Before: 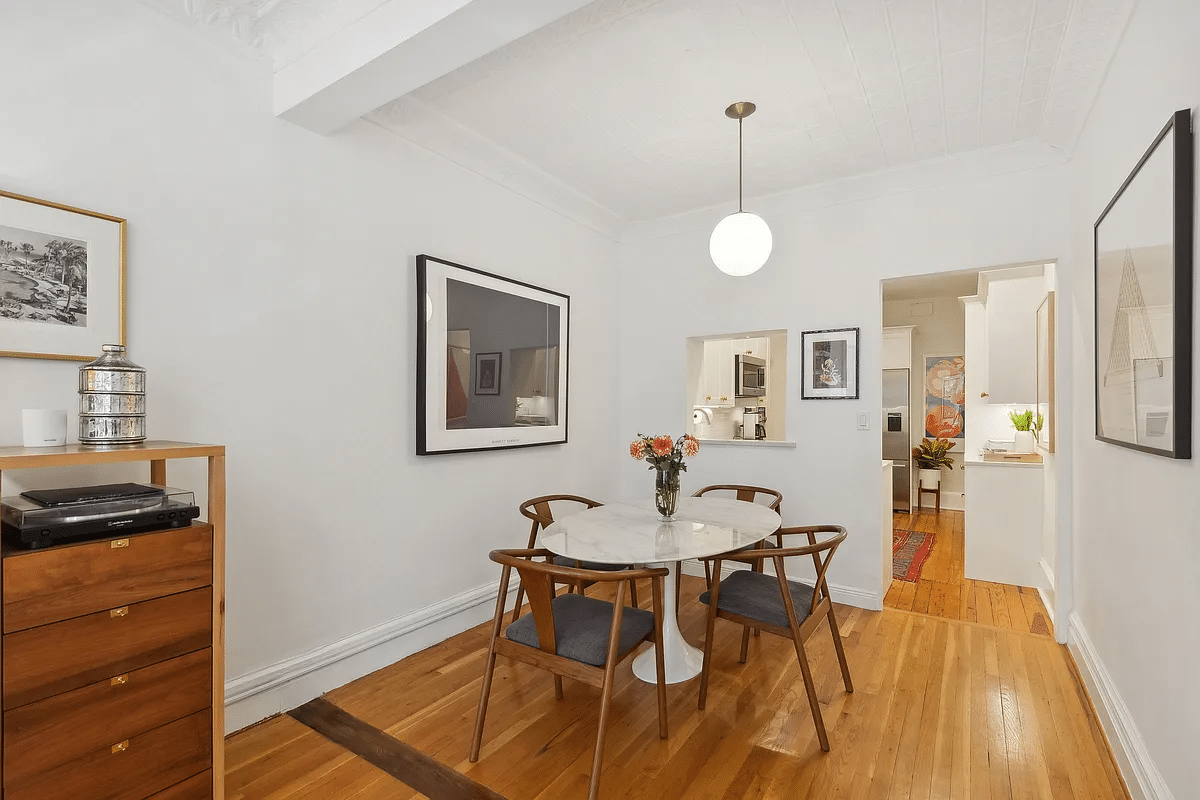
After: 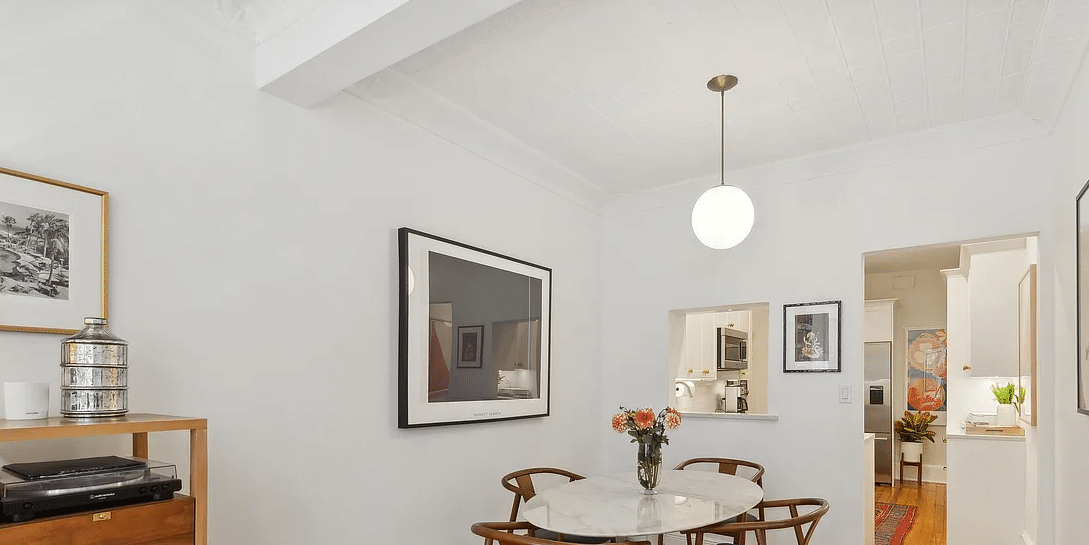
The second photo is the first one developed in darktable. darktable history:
crop: left 1.547%, top 3.383%, right 7.653%, bottom 28.408%
